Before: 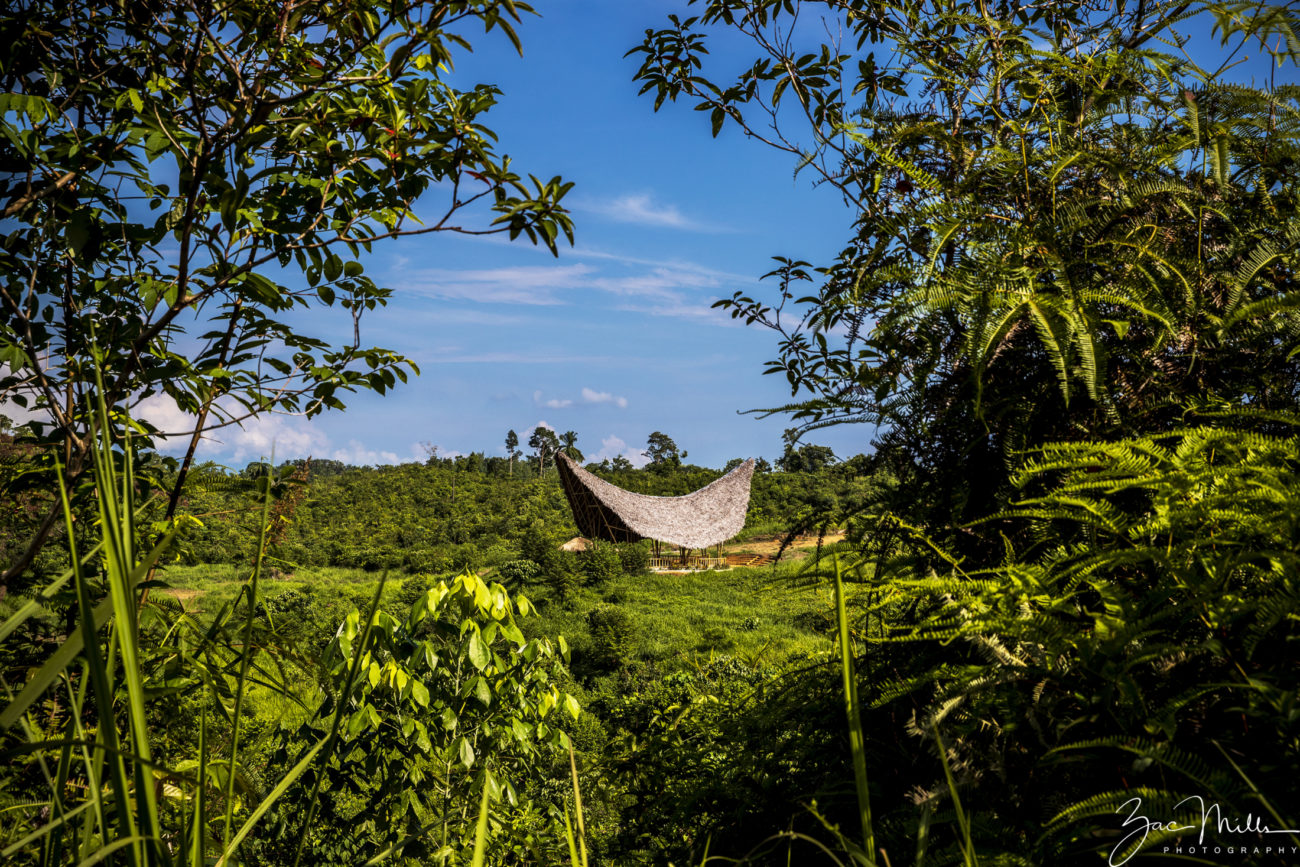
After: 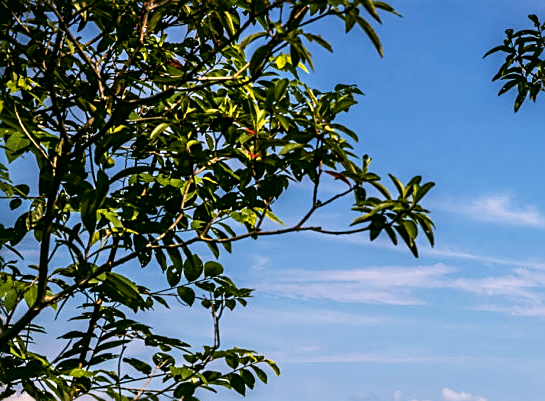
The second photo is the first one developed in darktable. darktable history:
tone equalizer: -8 EV -0.417 EV, -7 EV -0.389 EV, -6 EV -0.333 EV, -5 EV -0.222 EV, -3 EV 0.222 EV, -2 EV 0.333 EV, -1 EV 0.389 EV, +0 EV 0.417 EV, edges refinement/feathering 500, mask exposure compensation -1.57 EV, preserve details no
color correction: highlights a* 4.02, highlights b* 4.98, shadows a* -7.55, shadows b* 4.98
sharpen: on, module defaults
crop and rotate: left 10.817%, top 0.062%, right 47.194%, bottom 53.626%
